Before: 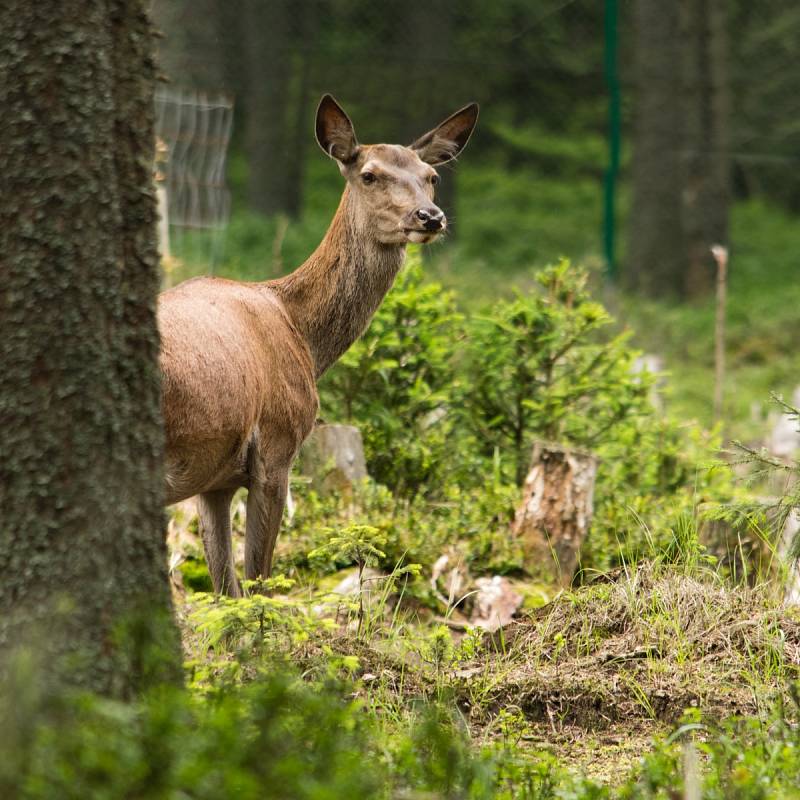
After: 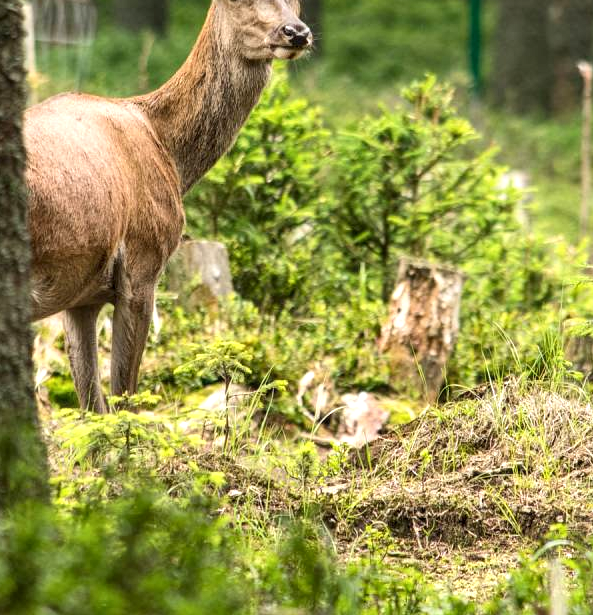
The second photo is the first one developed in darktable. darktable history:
exposure: exposure 0.379 EV, compensate highlight preservation false
local contrast: on, module defaults
crop: left 16.854%, top 23.038%, right 8.99%
contrast brightness saturation: contrast 0.097, brightness 0.02, saturation 0.023
